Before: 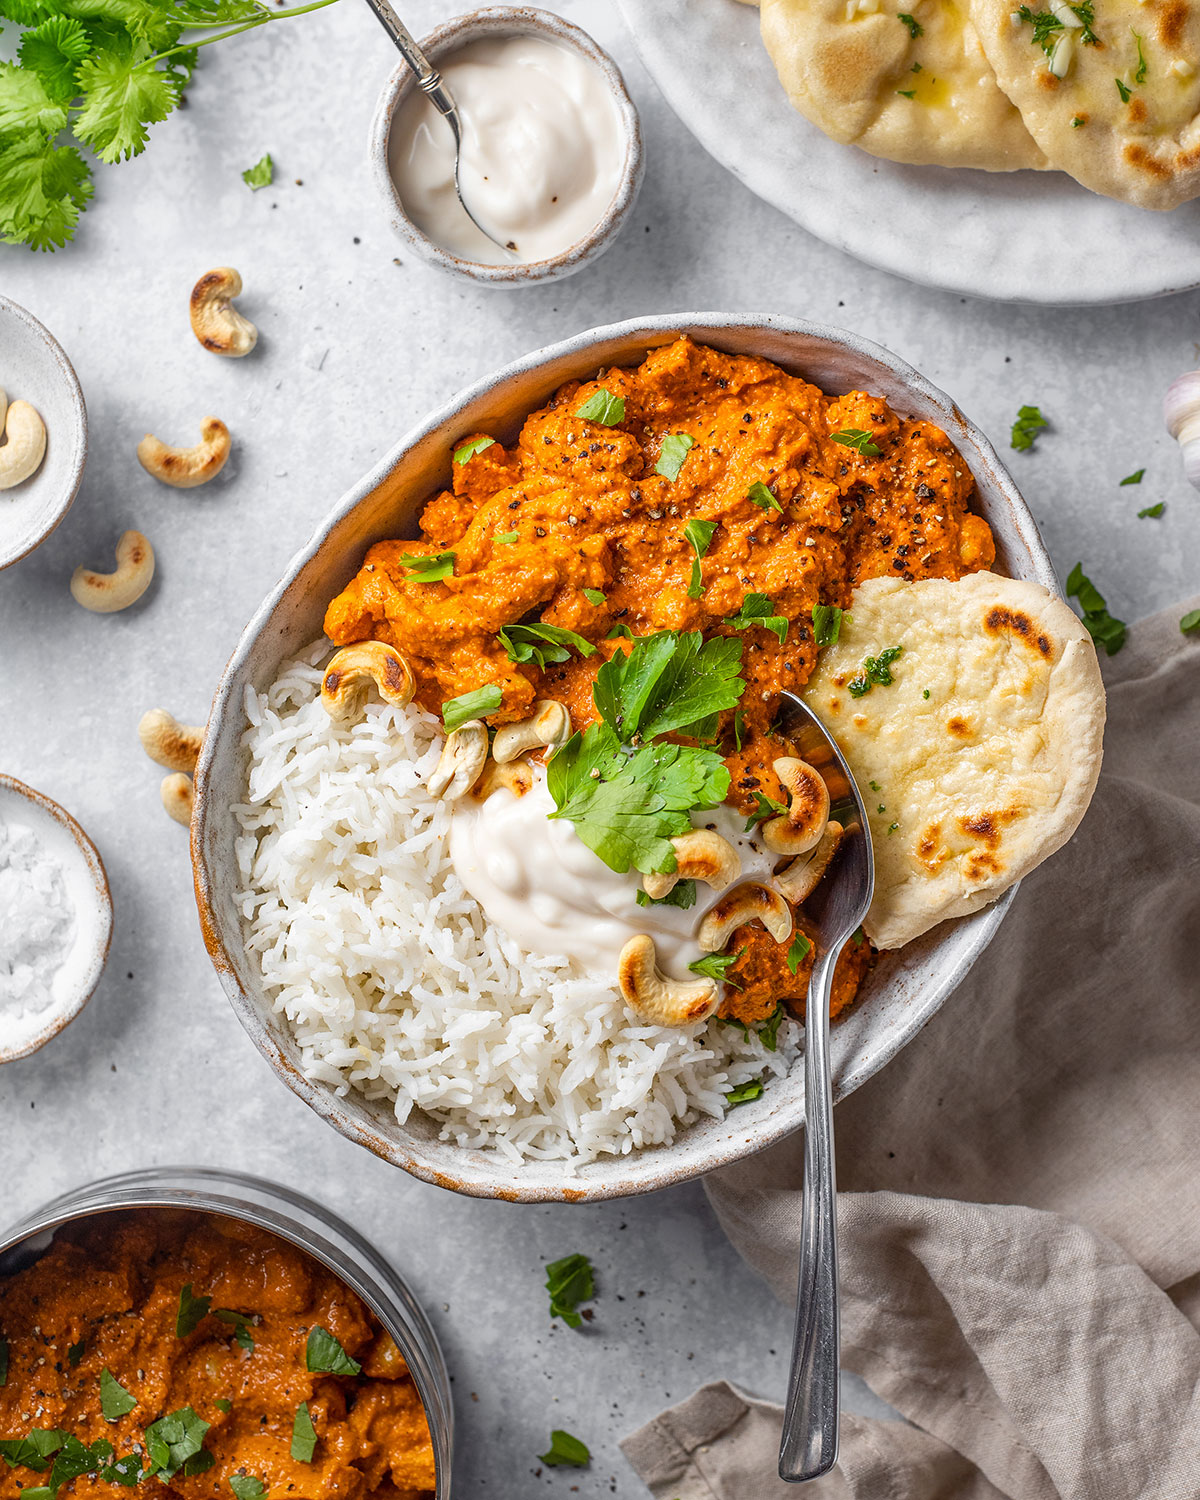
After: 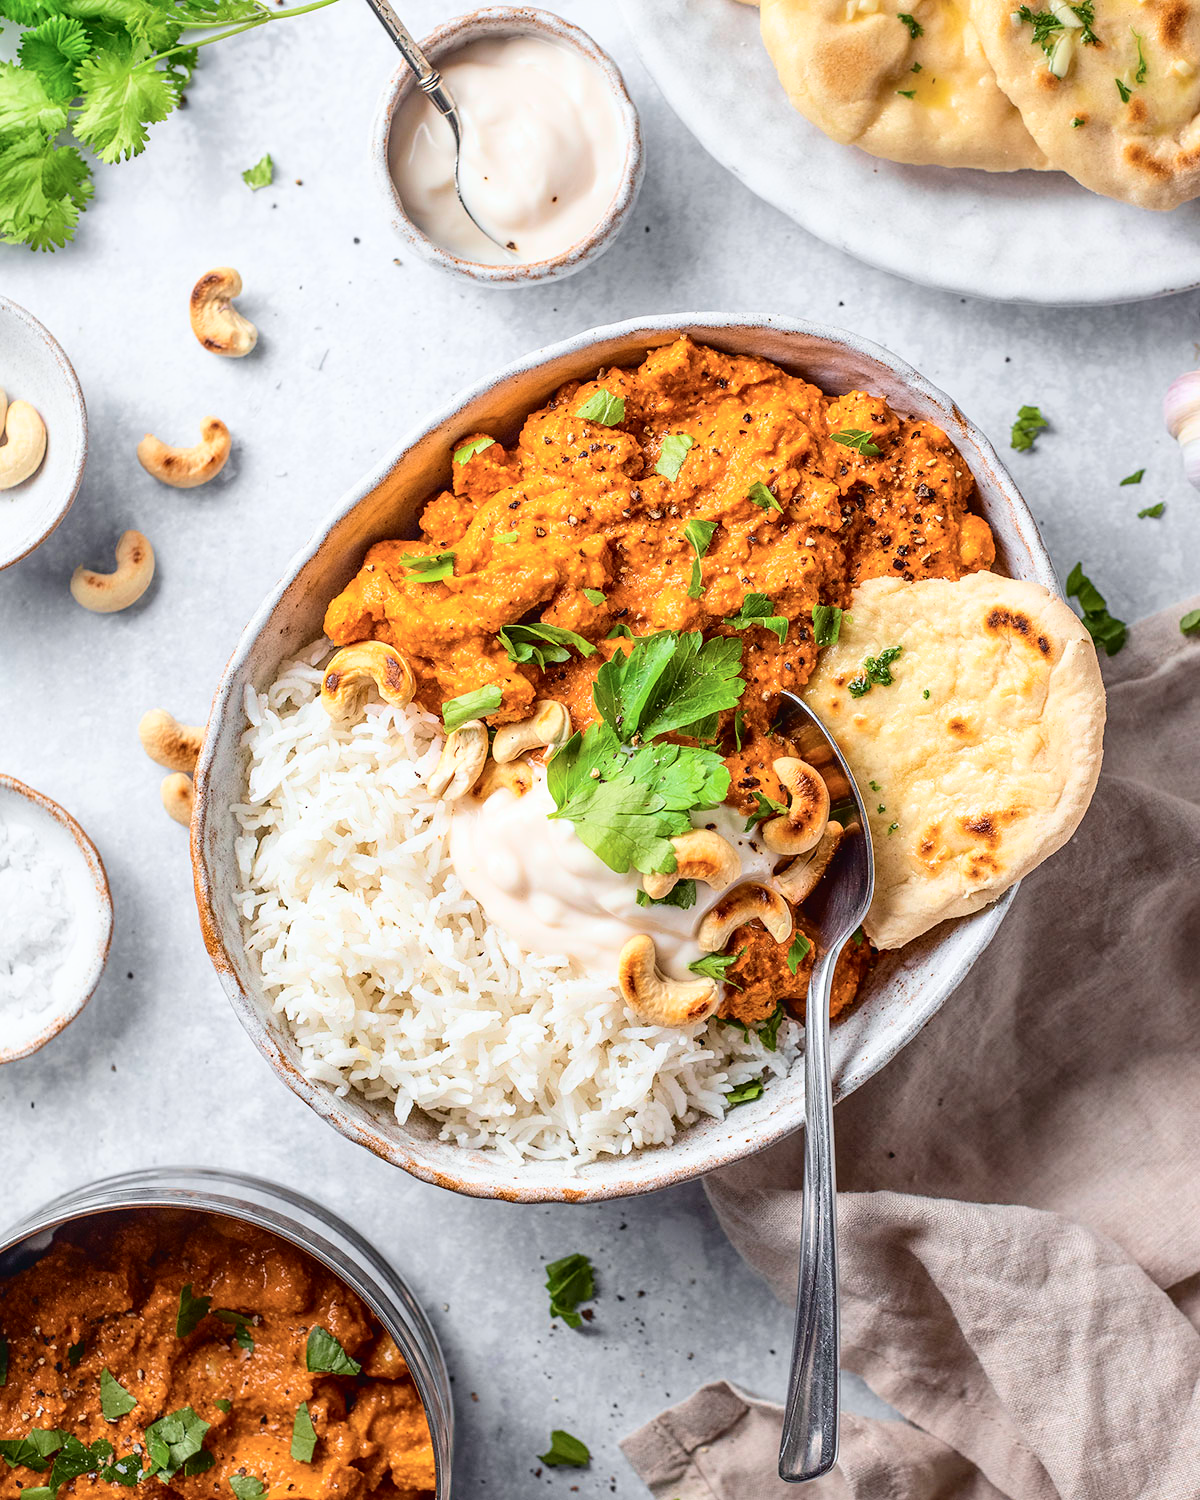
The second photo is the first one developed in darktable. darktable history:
tone curve: curves: ch0 [(0, 0.023) (0.087, 0.065) (0.184, 0.168) (0.45, 0.54) (0.57, 0.683) (0.722, 0.825) (0.877, 0.948) (1, 1)]; ch1 [(0, 0) (0.388, 0.369) (0.44, 0.44) (0.489, 0.481) (0.534, 0.551) (0.657, 0.659) (1, 1)]; ch2 [(0, 0) (0.353, 0.317) (0.408, 0.427) (0.472, 0.46) (0.5, 0.496) (0.537, 0.539) (0.576, 0.592) (0.625, 0.631) (1, 1)], color space Lab, independent channels, preserve colors none
